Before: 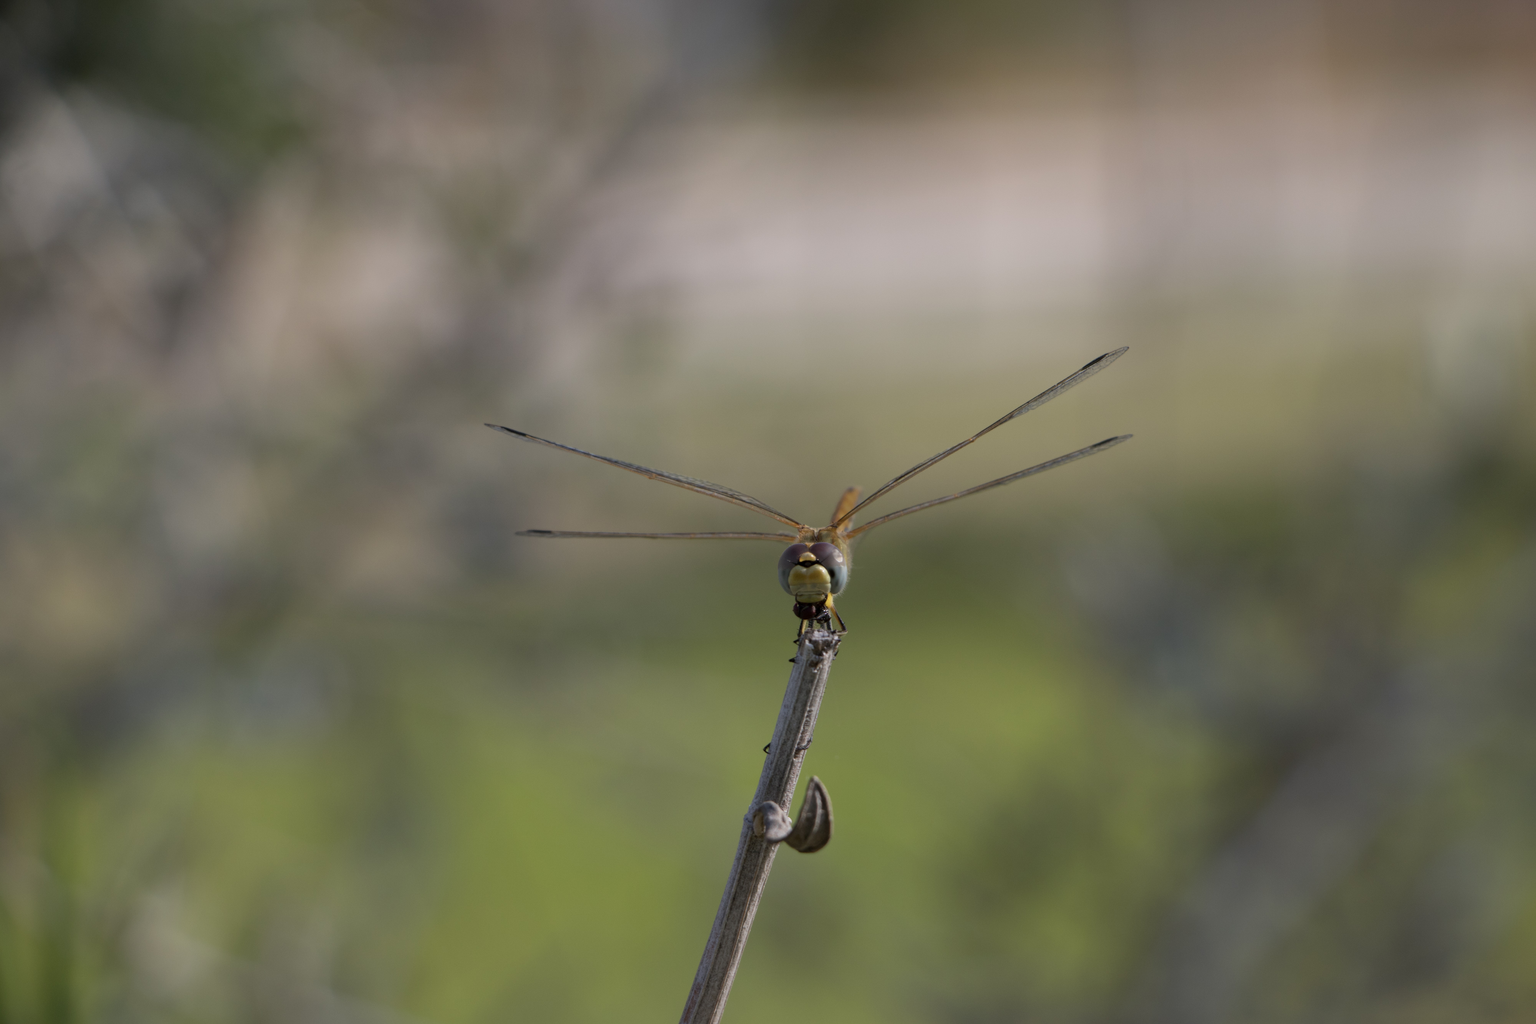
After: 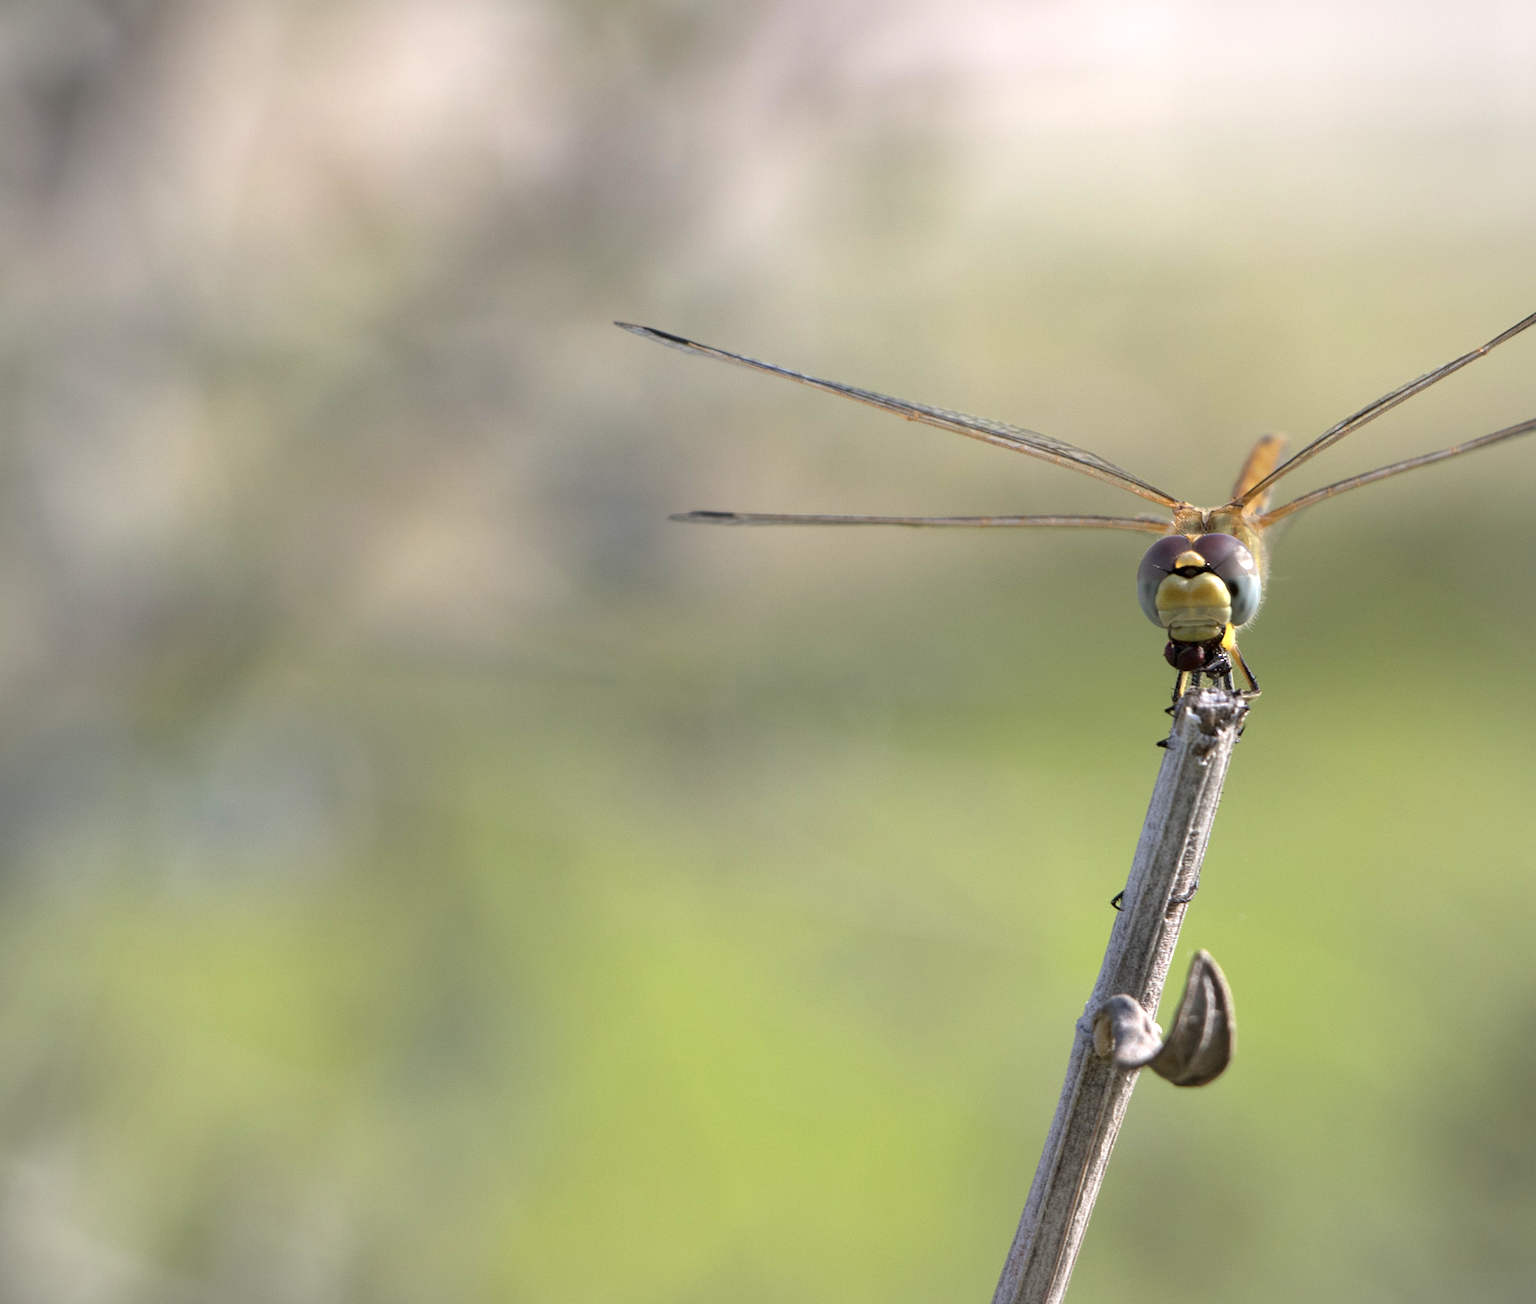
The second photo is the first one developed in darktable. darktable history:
exposure: black level correction 0, exposure 1.199 EV, compensate exposure bias true, compensate highlight preservation false
sharpen: amount 0.217
crop: left 9.11%, top 23.735%, right 34.75%, bottom 4.731%
vignetting: fall-off radius 61.18%, brightness -0.276
